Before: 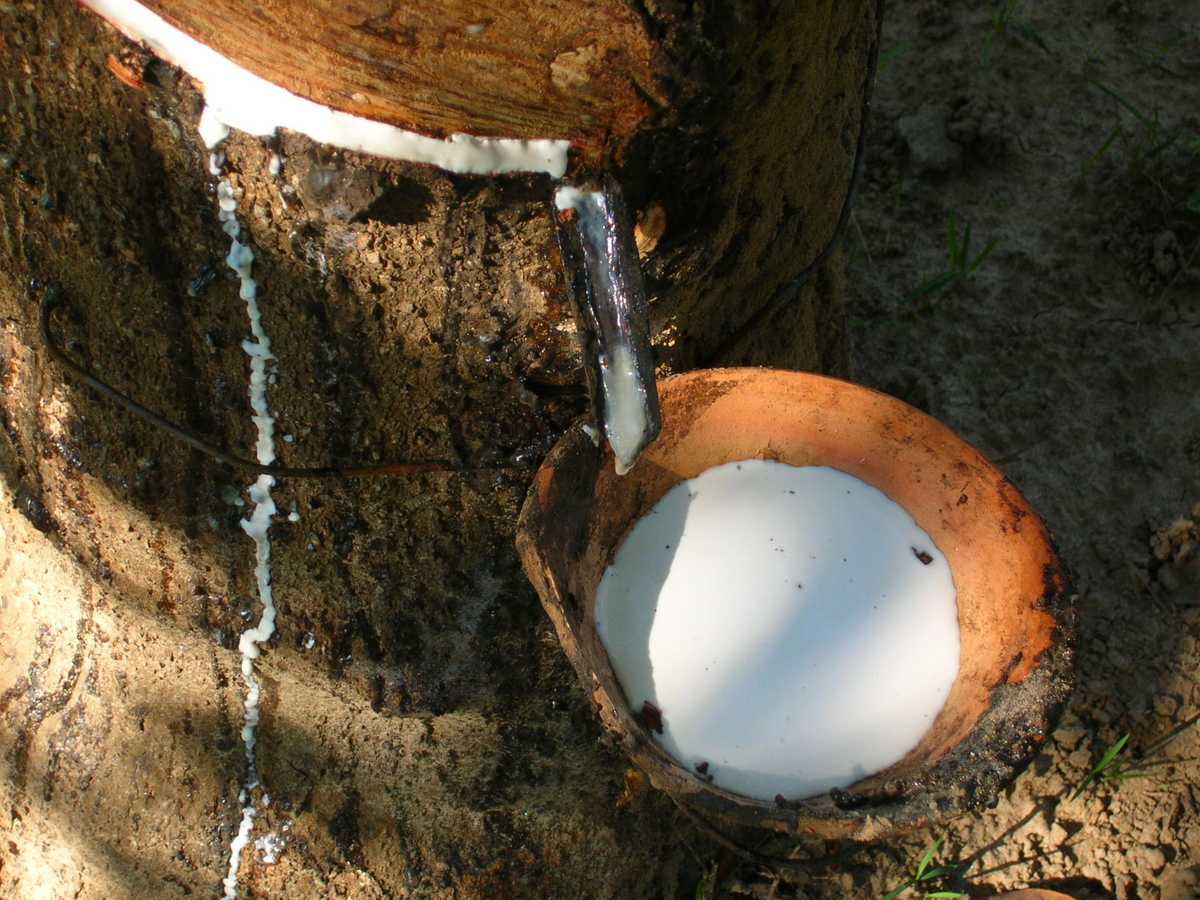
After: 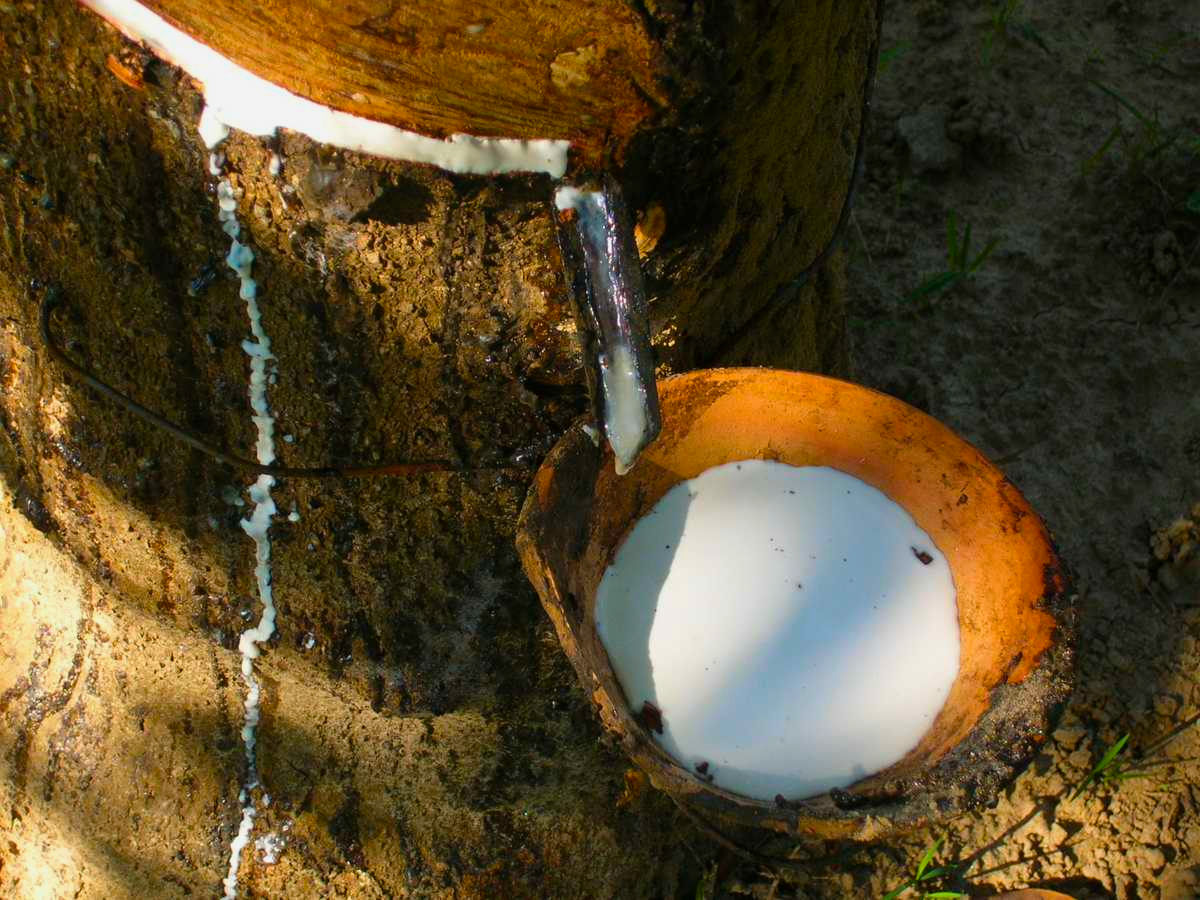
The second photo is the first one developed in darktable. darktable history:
exposure: exposure -0.152 EV, compensate highlight preservation false
color balance rgb: perceptual saturation grading › global saturation 3.758%, global vibrance 50.01%
